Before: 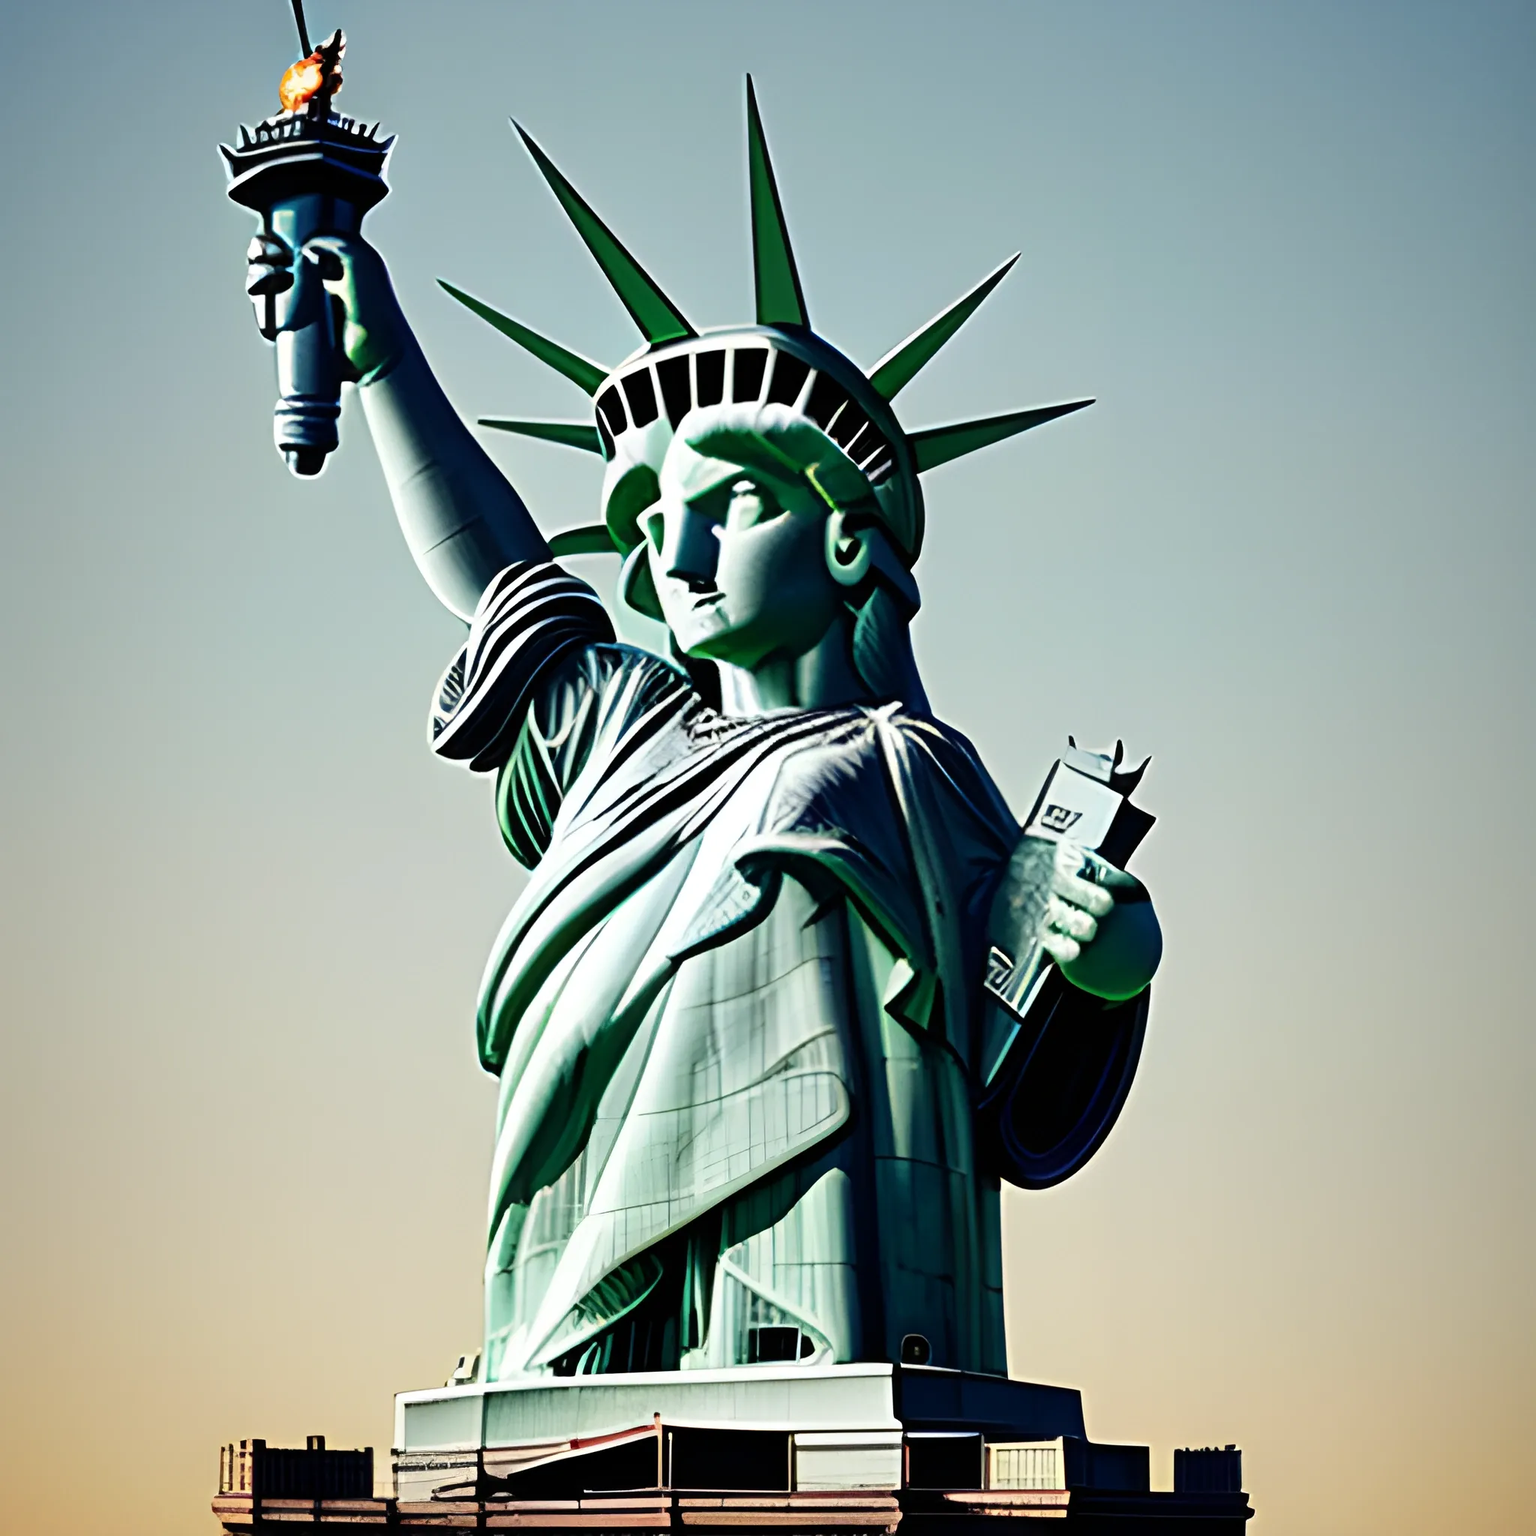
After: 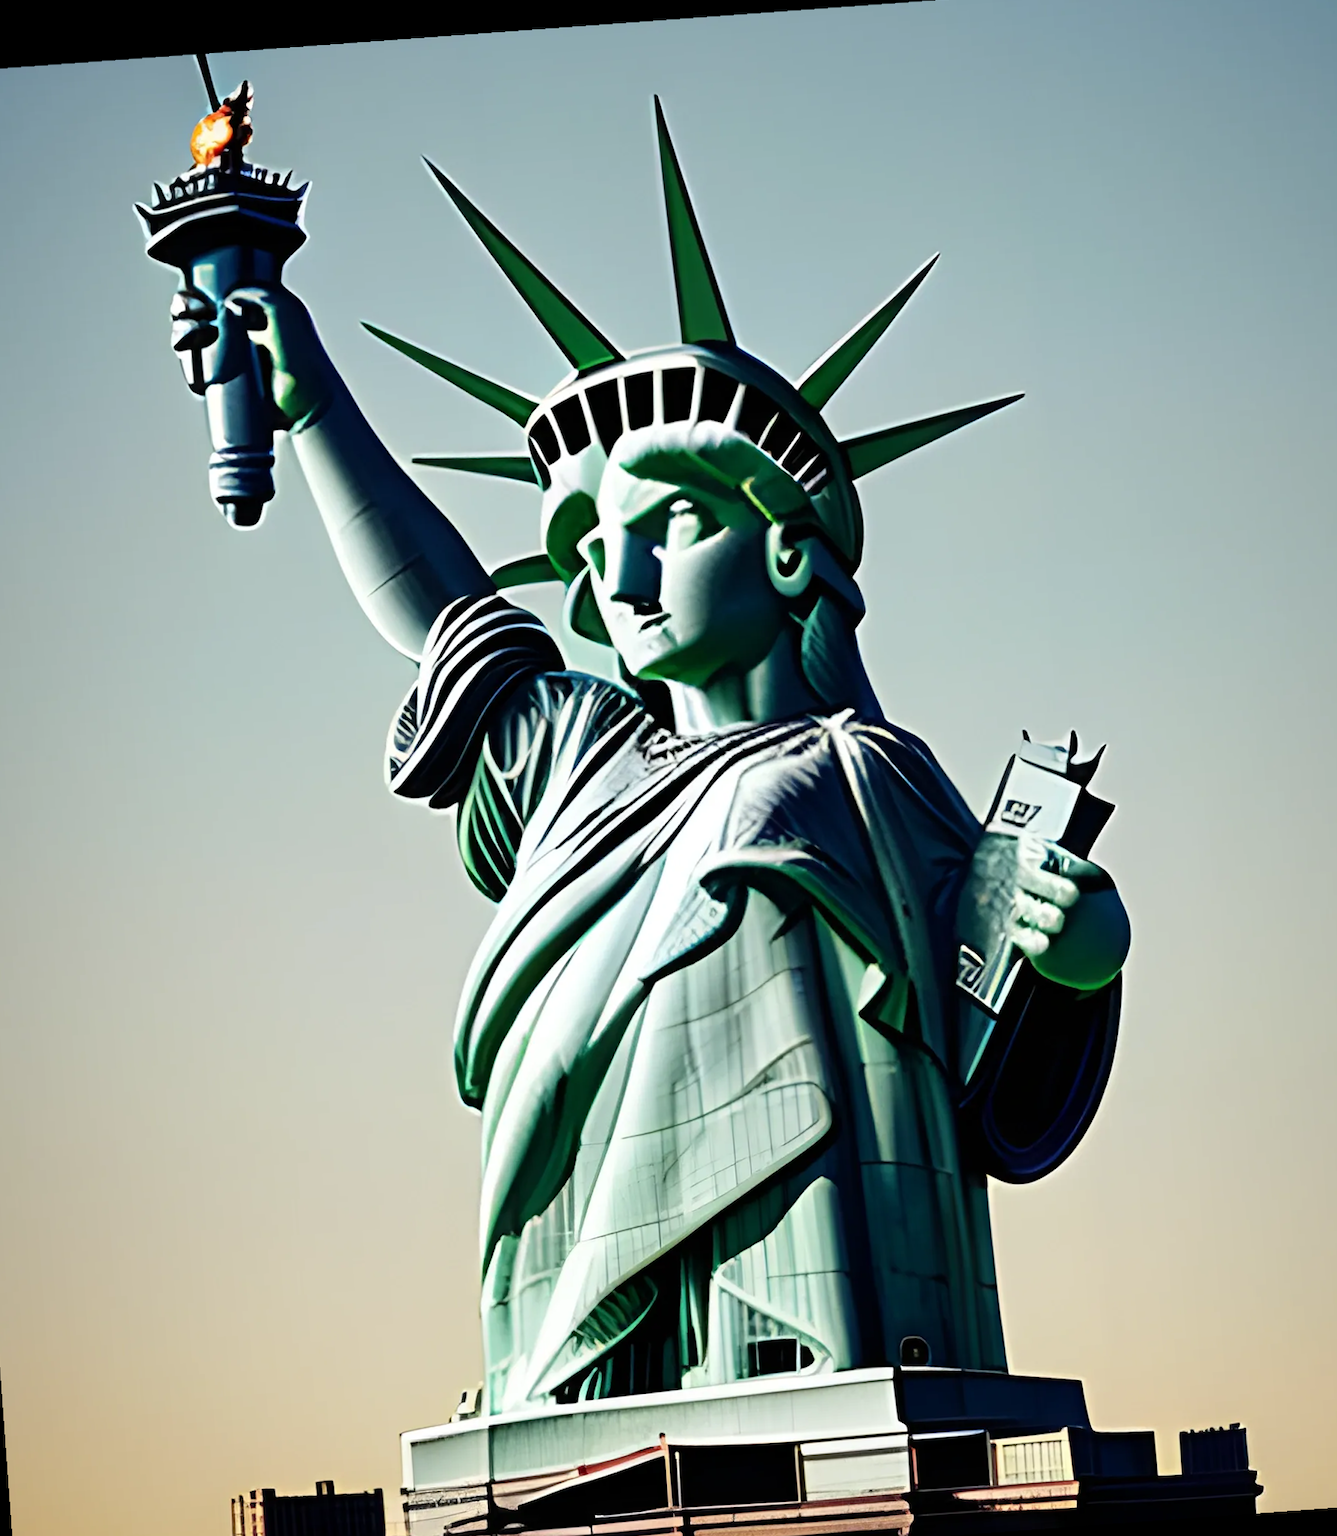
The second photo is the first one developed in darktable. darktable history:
crop and rotate: angle 1°, left 4.281%, top 0.642%, right 11.383%, bottom 2.486%
rotate and perspective: rotation -3.18°, automatic cropping off
